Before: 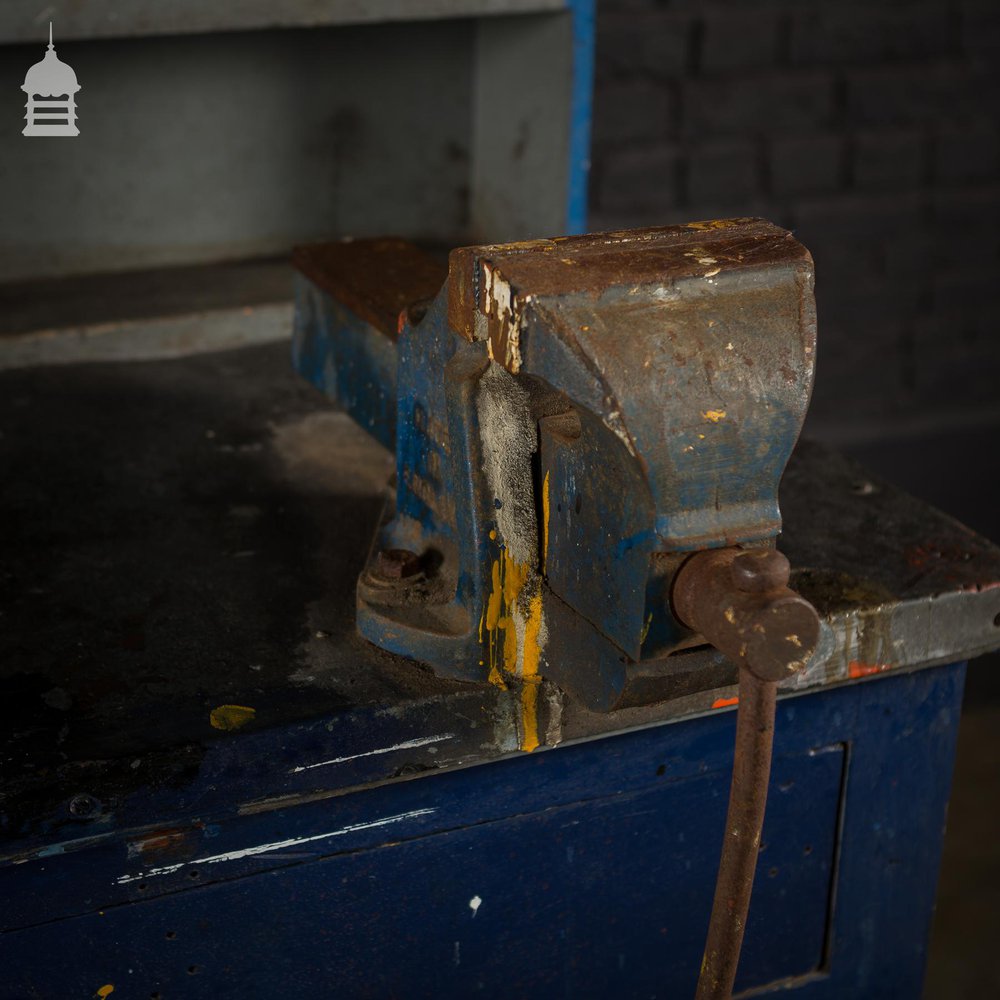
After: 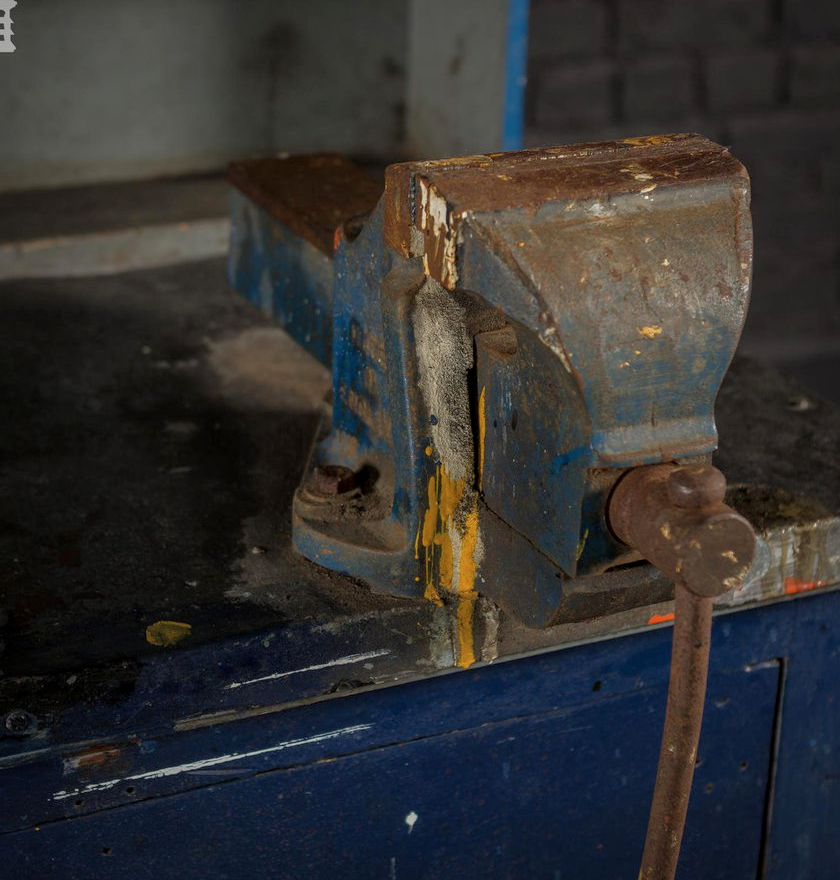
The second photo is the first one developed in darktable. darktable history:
local contrast: detail 130%
crop: left 6.433%, top 8.402%, right 9.524%, bottom 3.519%
tone equalizer: -8 EV 0.261 EV, -7 EV 0.438 EV, -6 EV 0.407 EV, -5 EV 0.243 EV, -3 EV -0.245 EV, -2 EV -0.391 EV, -1 EV -0.415 EV, +0 EV -0.277 EV, edges refinement/feathering 500, mask exposure compensation -1.57 EV, preserve details no
exposure: black level correction -0.001, exposure 0.079 EV, compensate highlight preservation false
